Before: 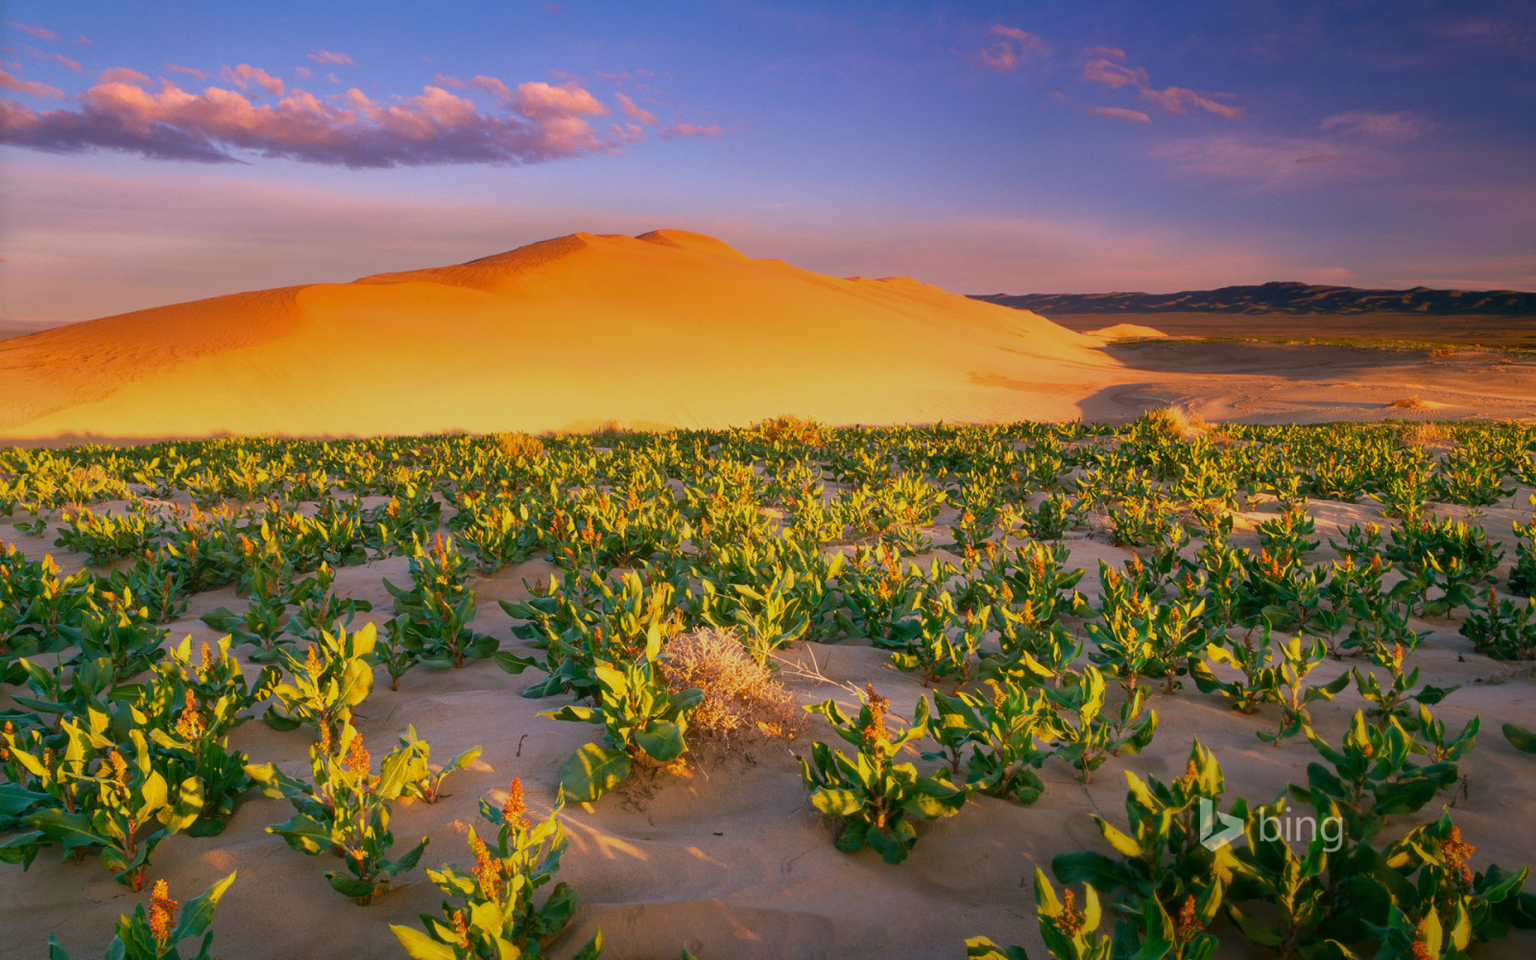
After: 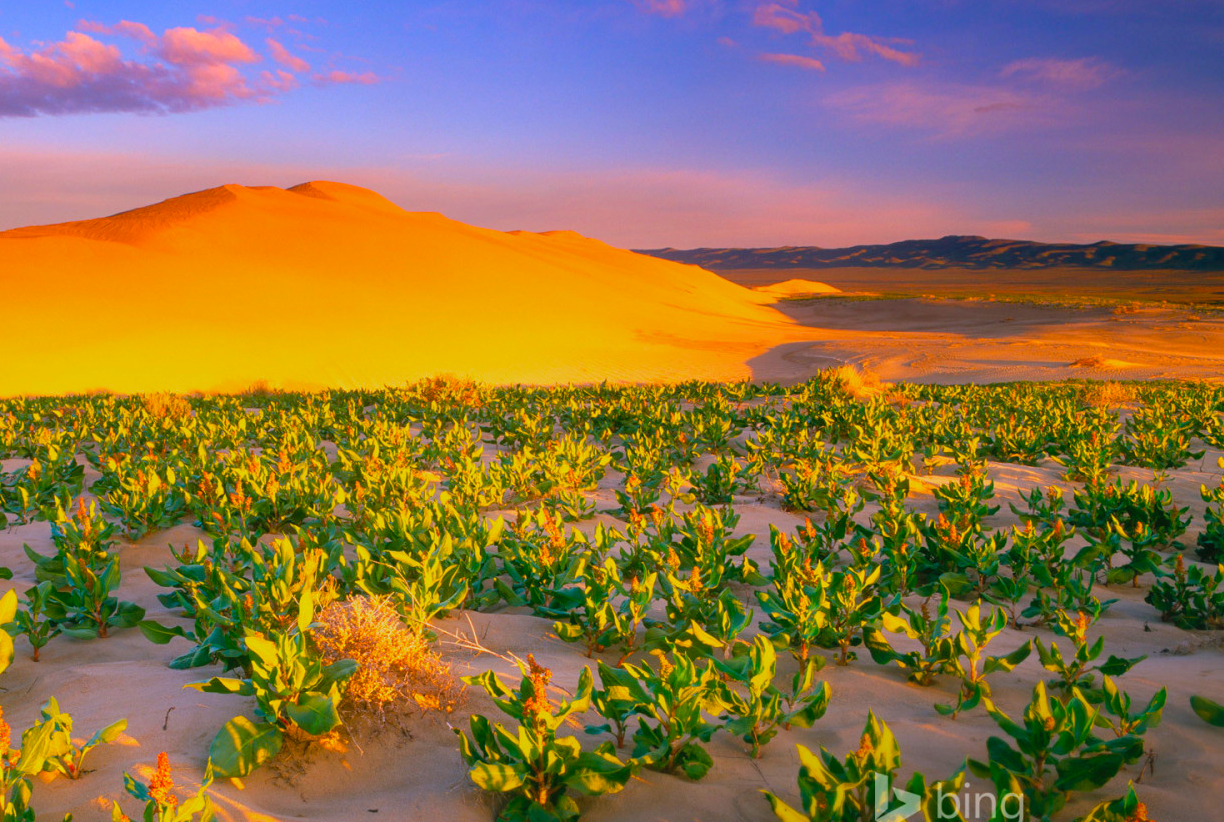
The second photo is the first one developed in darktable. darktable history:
crop: left 23.452%, top 5.847%, bottom 11.872%
color balance rgb: linear chroma grading › global chroma 15.643%, perceptual saturation grading › global saturation 0.926%, global vibrance 20%
contrast brightness saturation: brightness 0.095, saturation 0.193
